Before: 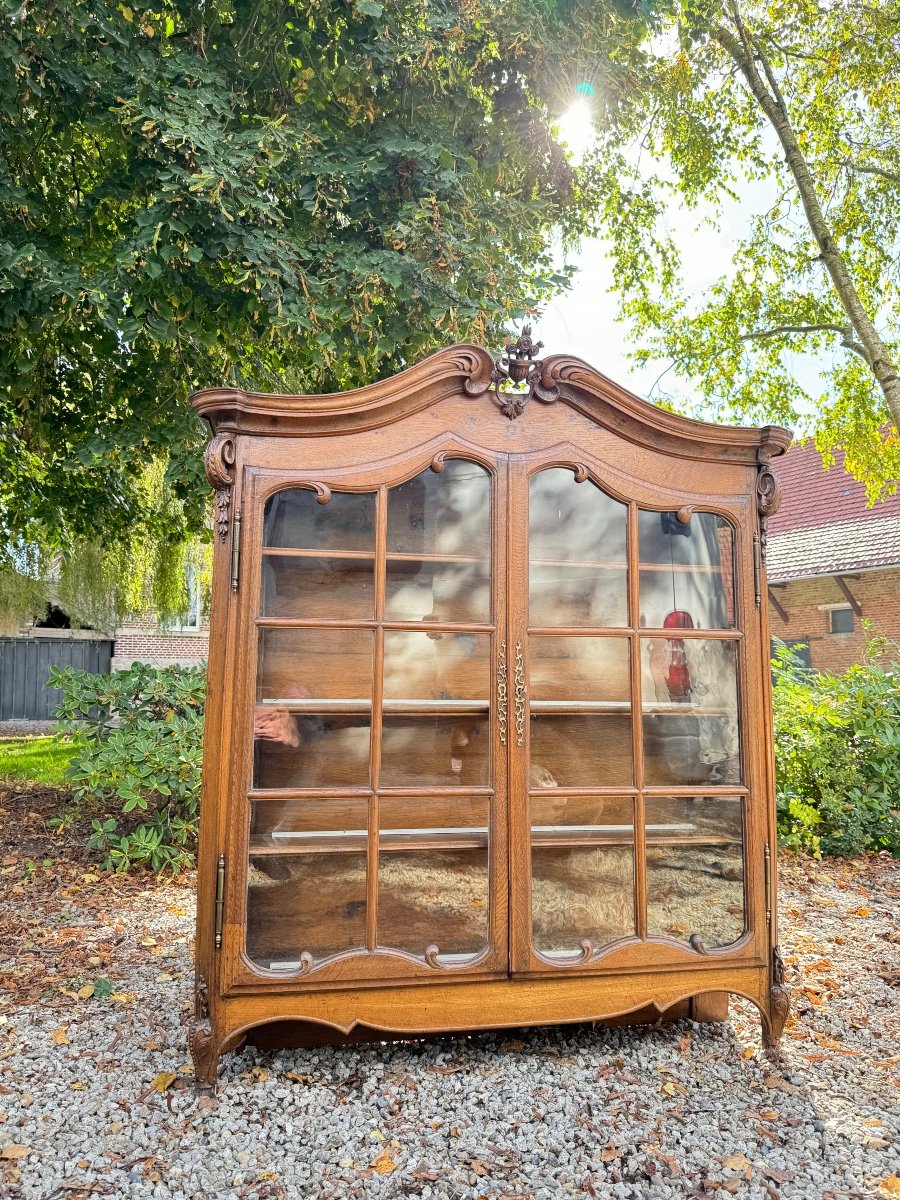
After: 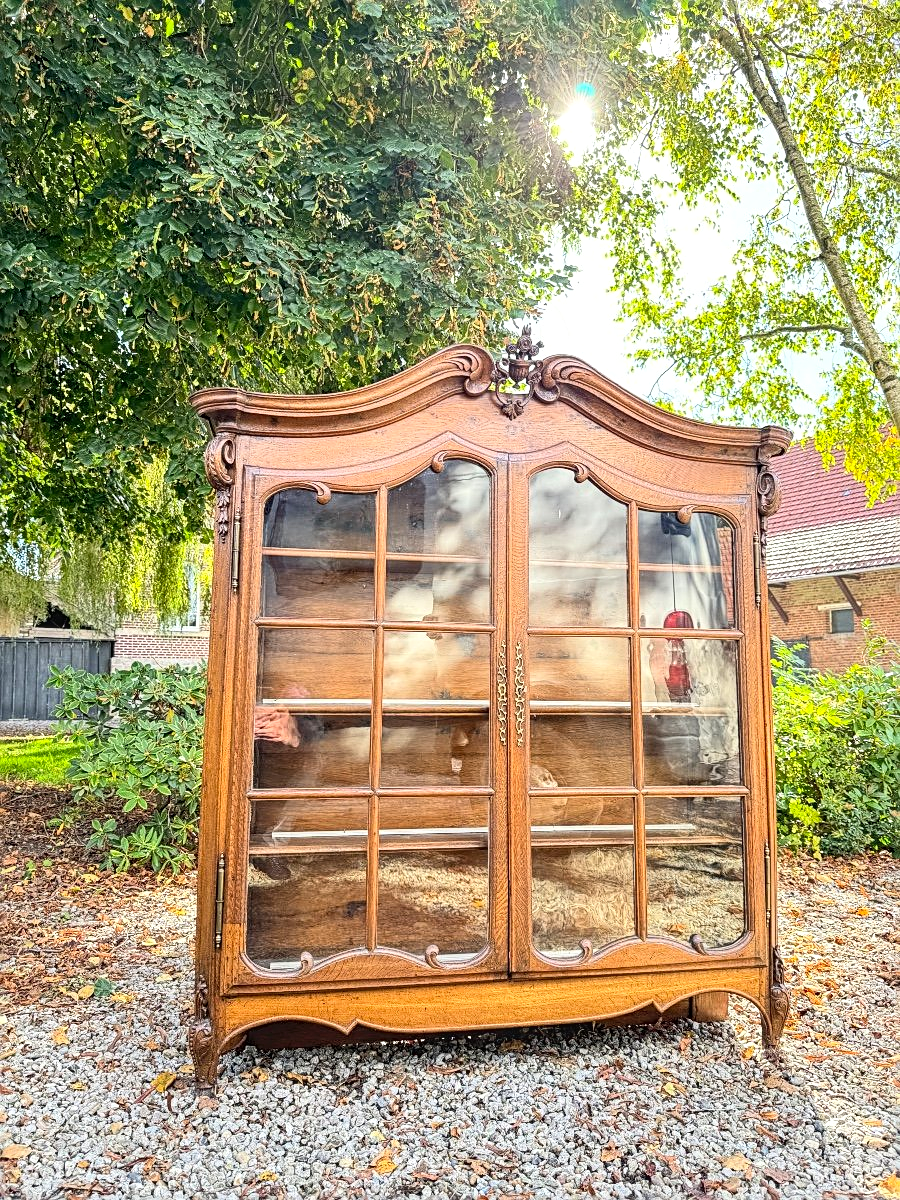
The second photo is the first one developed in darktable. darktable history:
local contrast: on, module defaults
contrast brightness saturation: contrast 0.202, brightness 0.159, saturation 0.223
sharpen: on, module defaults
